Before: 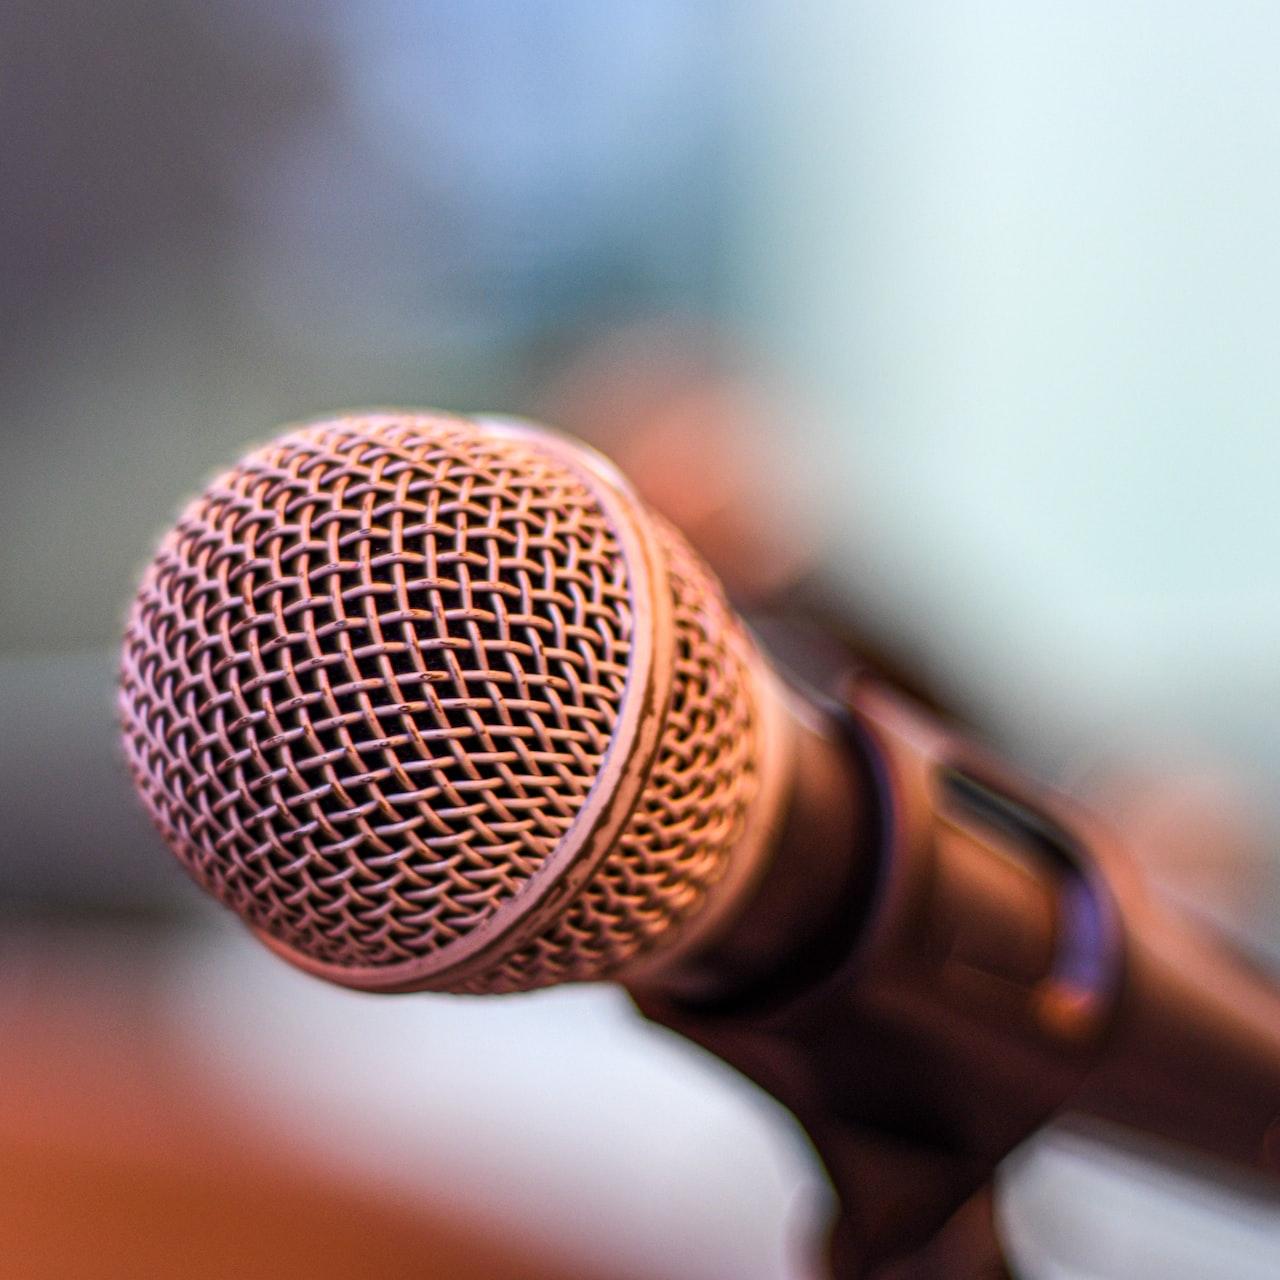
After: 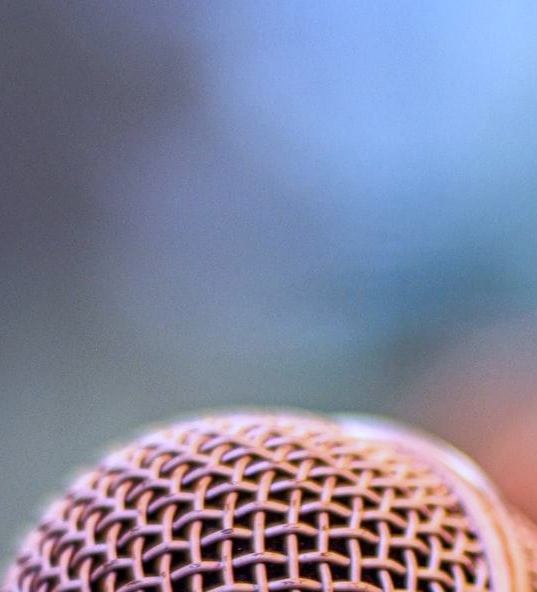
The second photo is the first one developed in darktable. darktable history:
white balance: red 0.931, blue 1.11
crop and rotate: left 10.817%, top 0.062%, right 47.194%, bottom 53.626%
